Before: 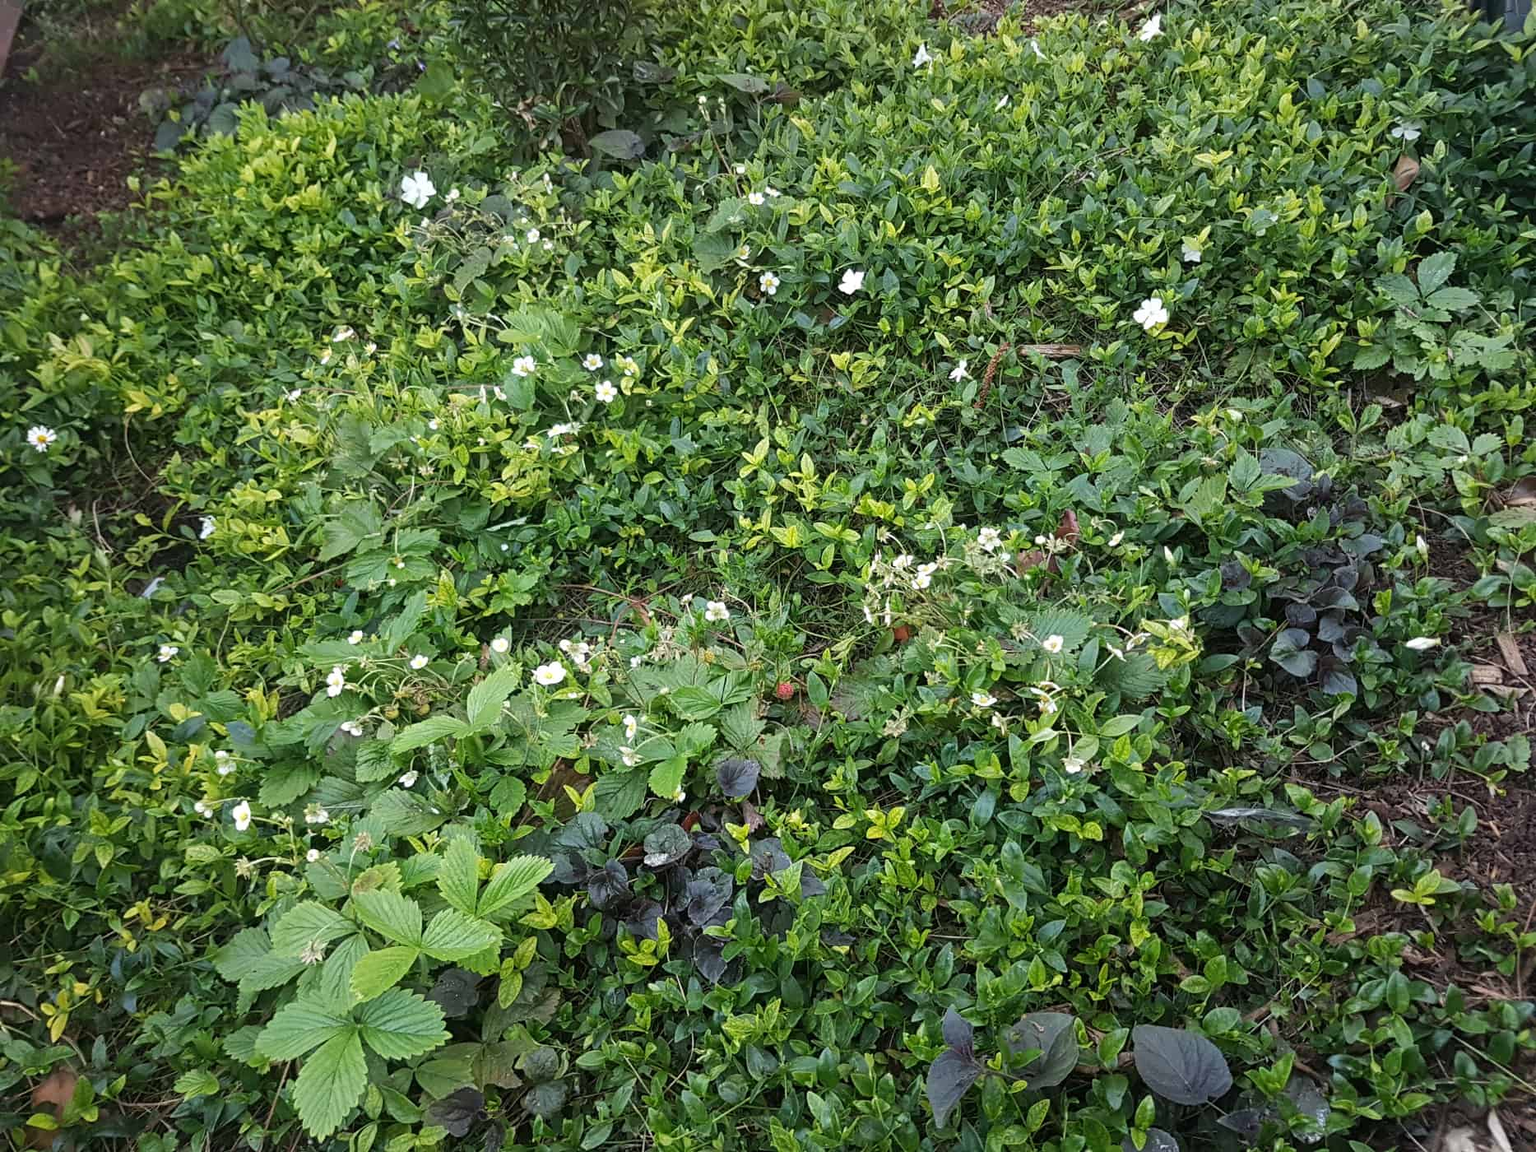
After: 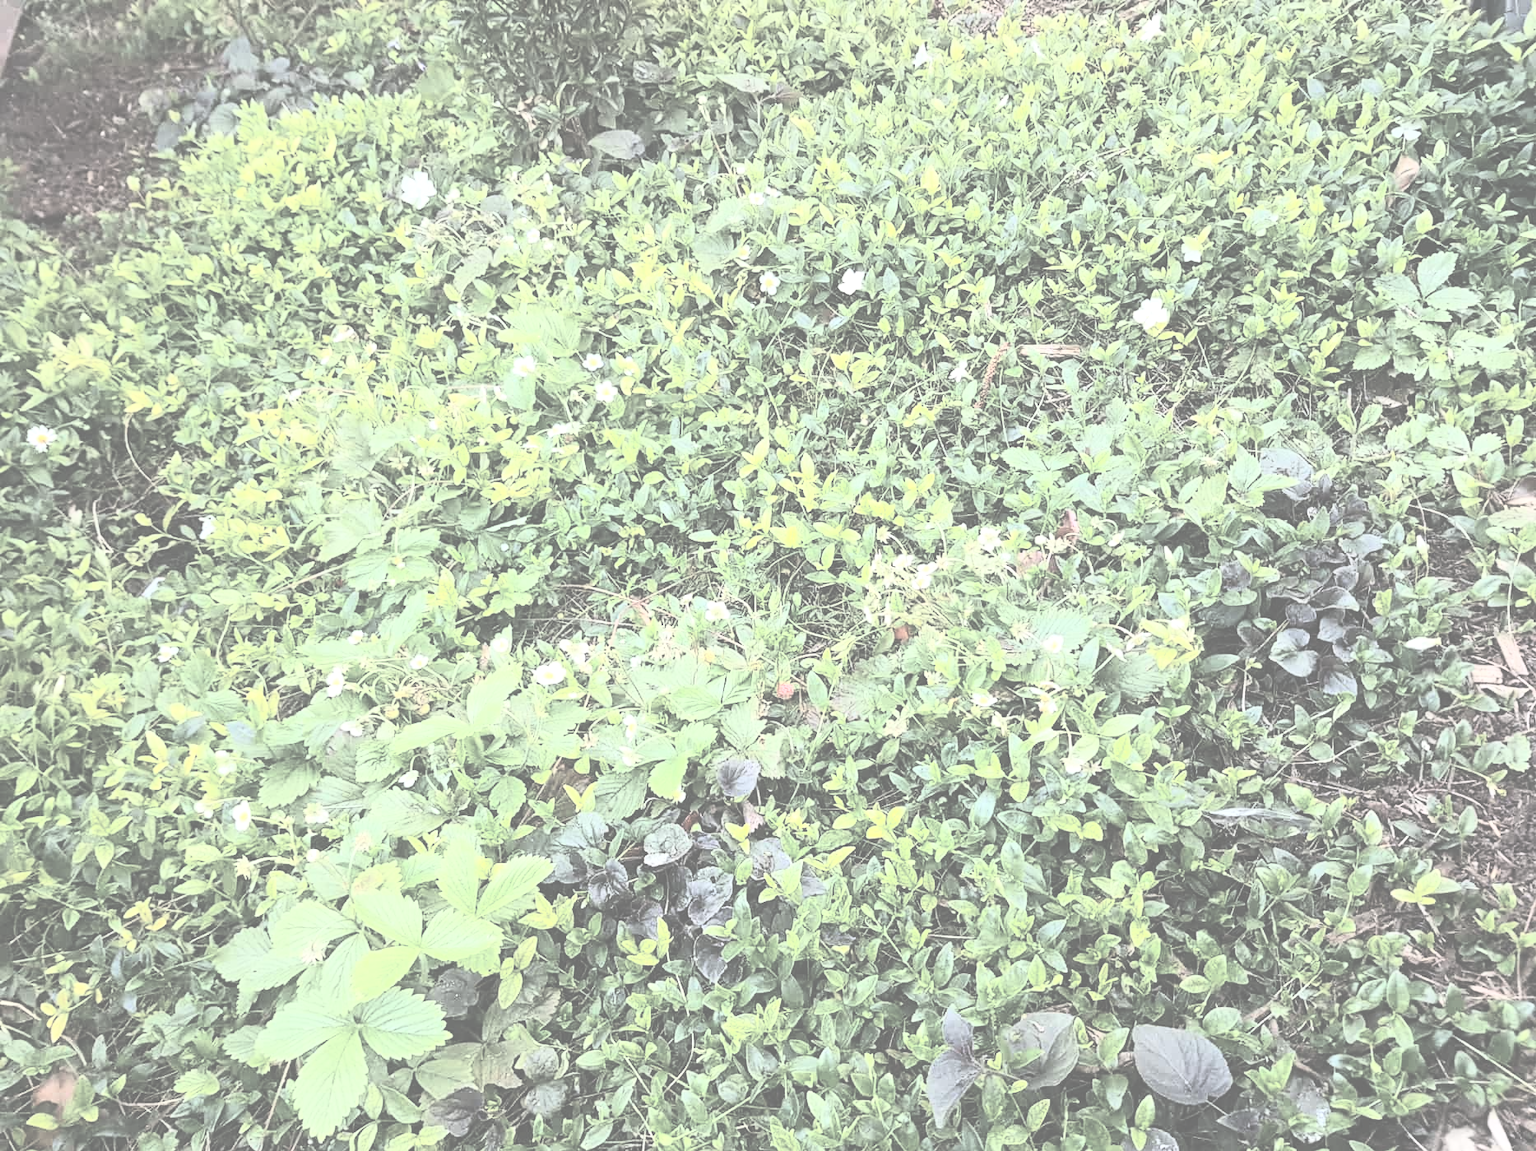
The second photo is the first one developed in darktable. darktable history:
exposure: black level correction -0.071, exposure 0.5 EV, compensate highlight preservation false
contrast brightness saturation: contrast 0.57, brightness 0.57, saturation -0.34
